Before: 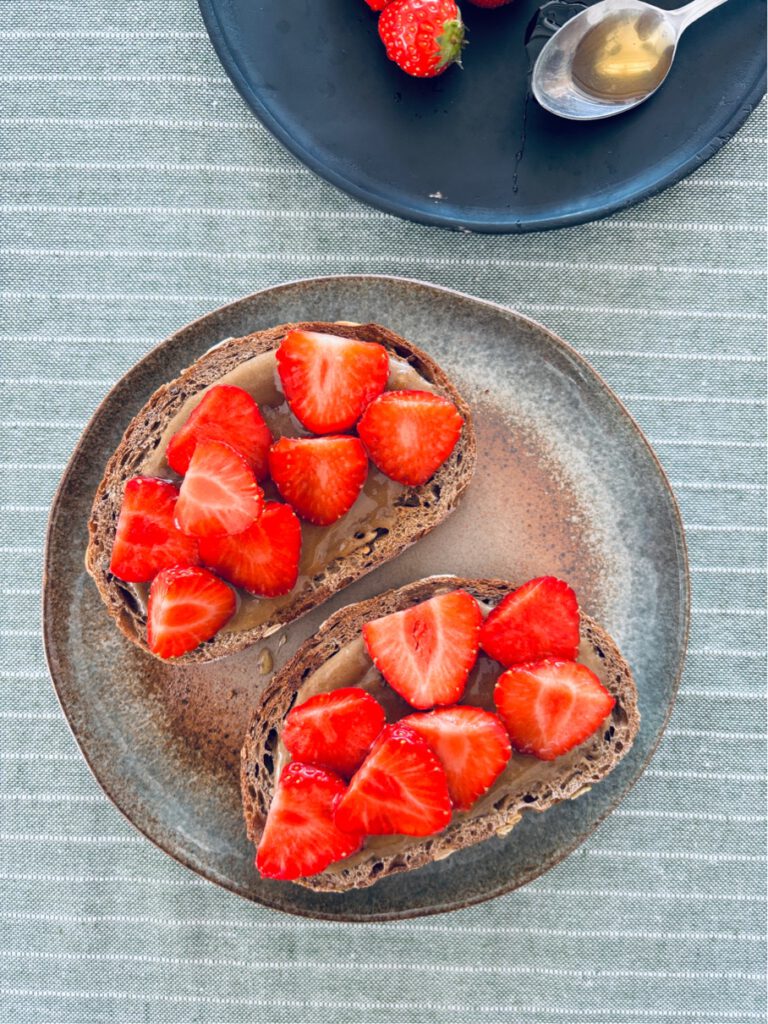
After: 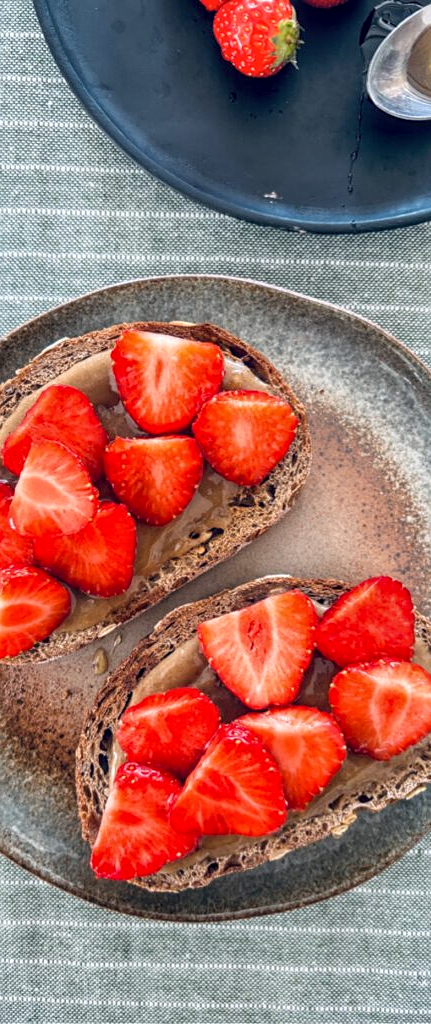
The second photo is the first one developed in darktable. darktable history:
shadows and highlights: soften with gaussian
crop: left 21.49%, right 22.303%
sharpen: amount 0.203
local contrast: detail 130%
